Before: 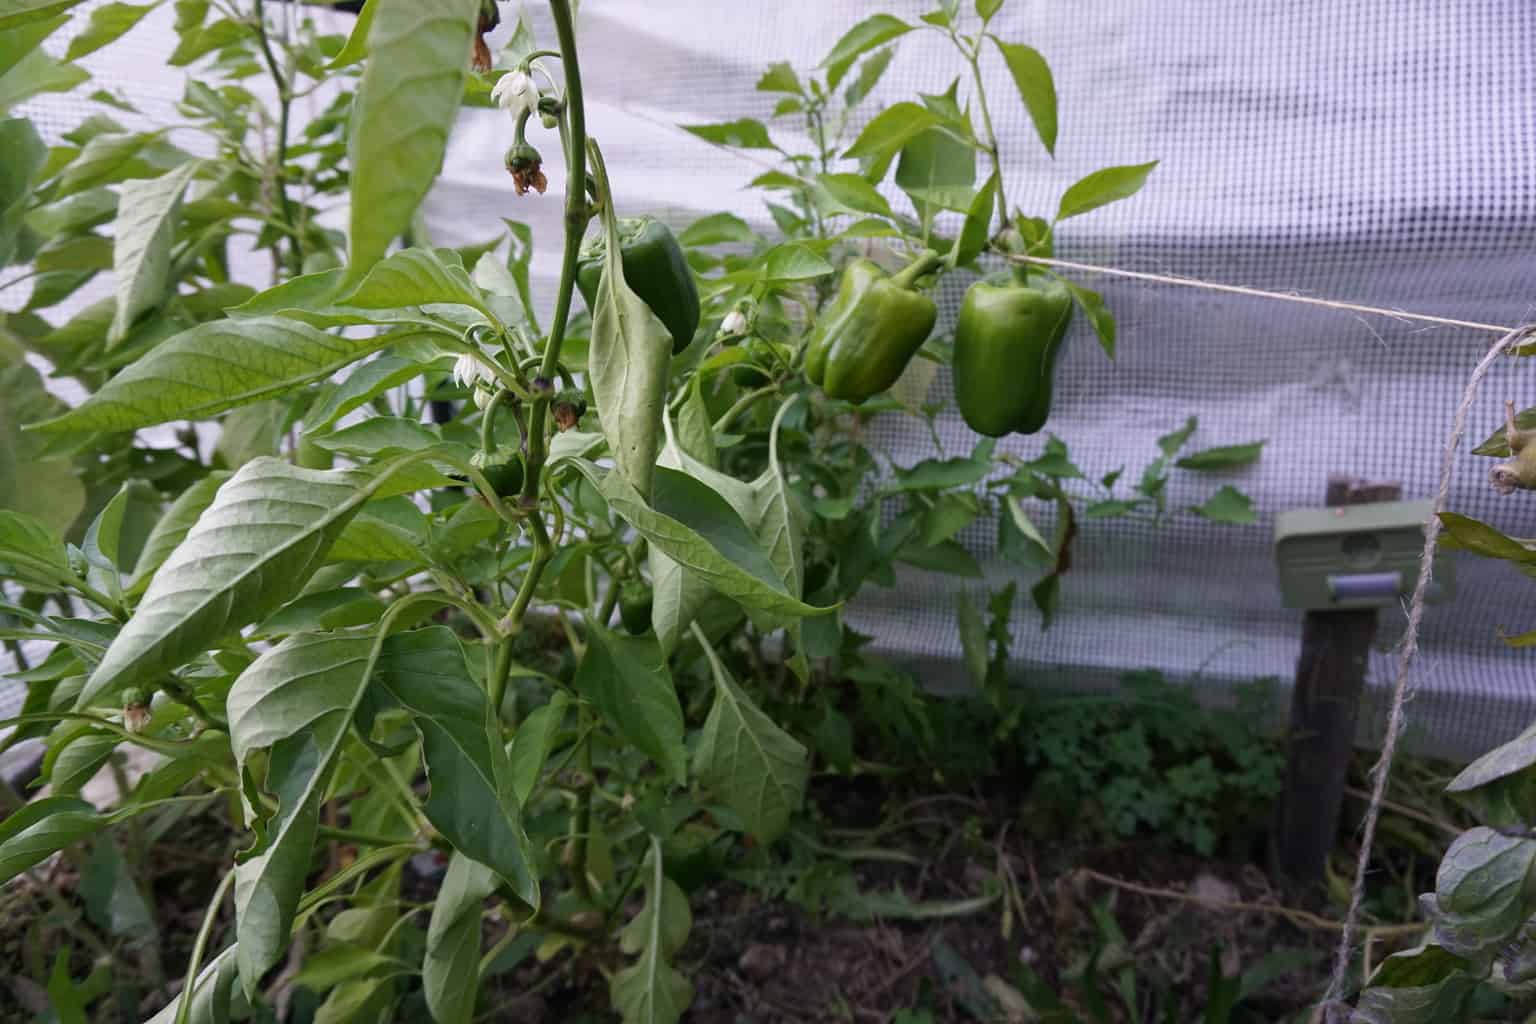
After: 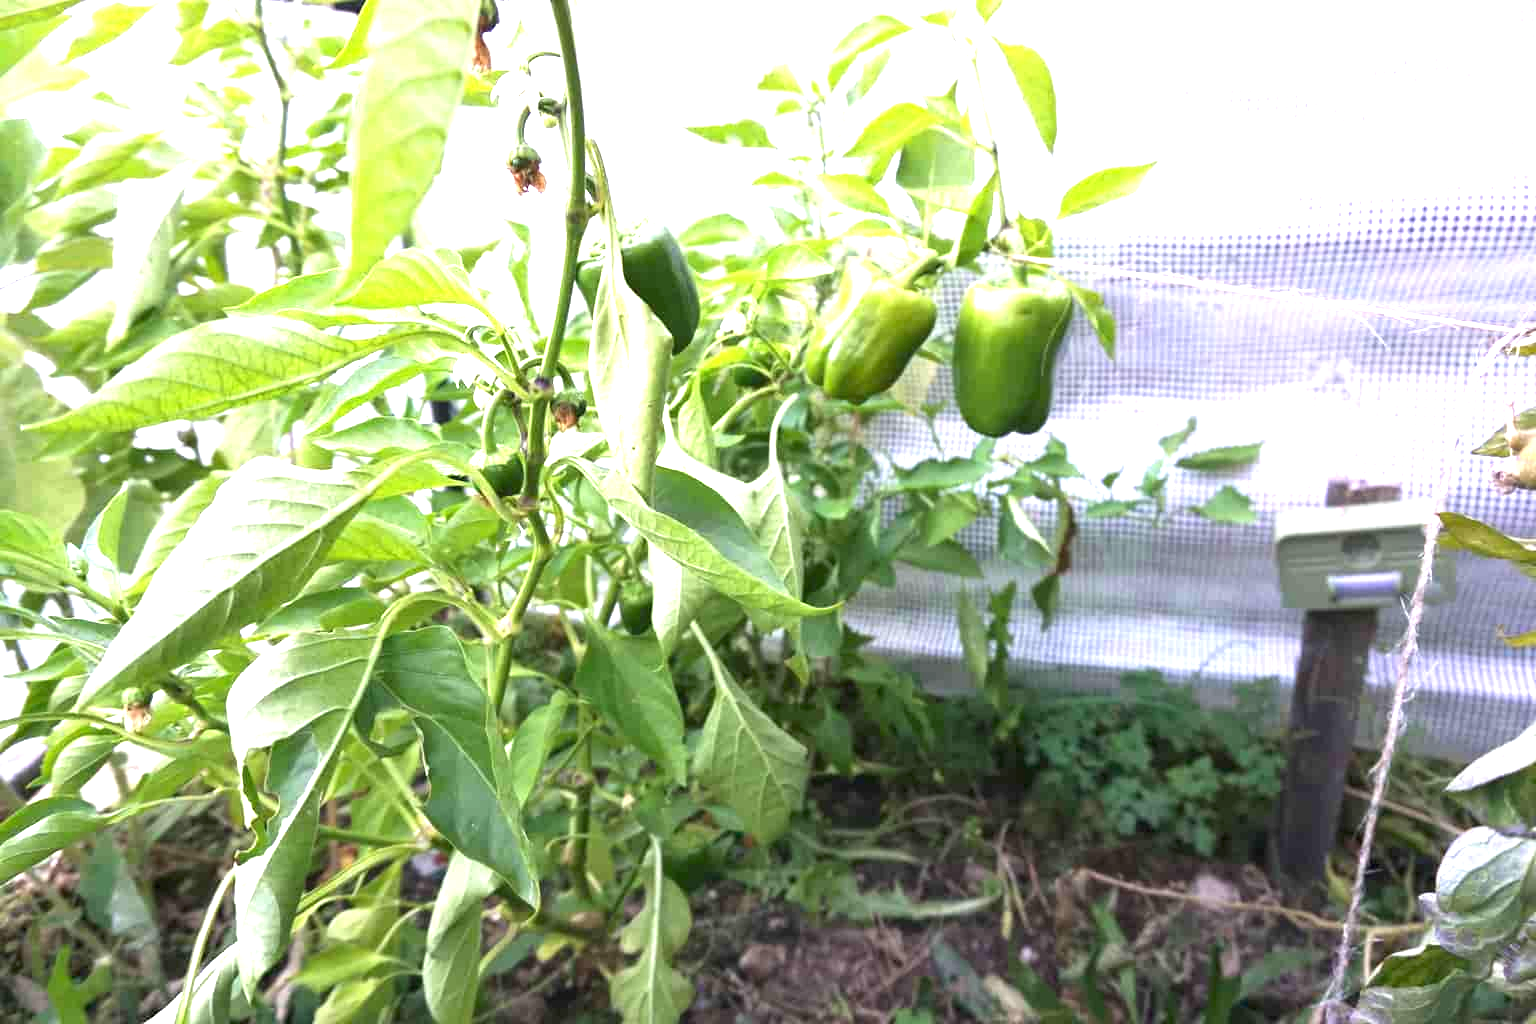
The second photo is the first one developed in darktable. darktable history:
exposure: black level correction 0, exposure 2.156 EV, compensate exposure bias true, compensate highlight preservation false
